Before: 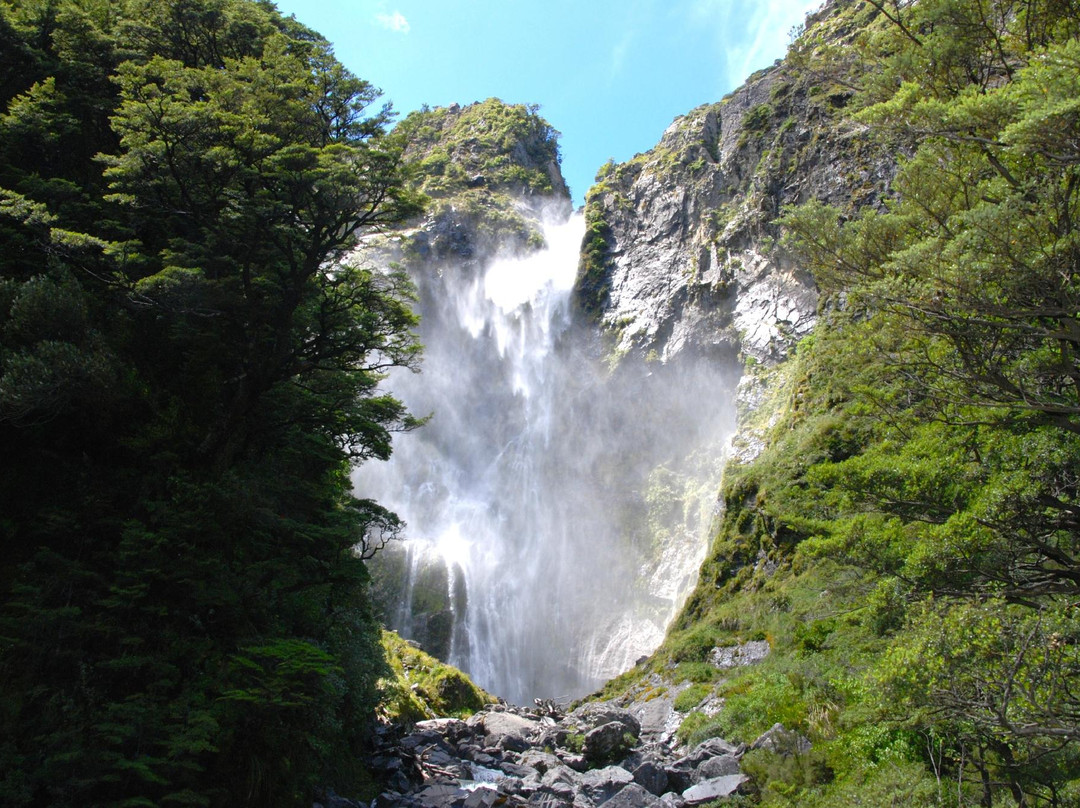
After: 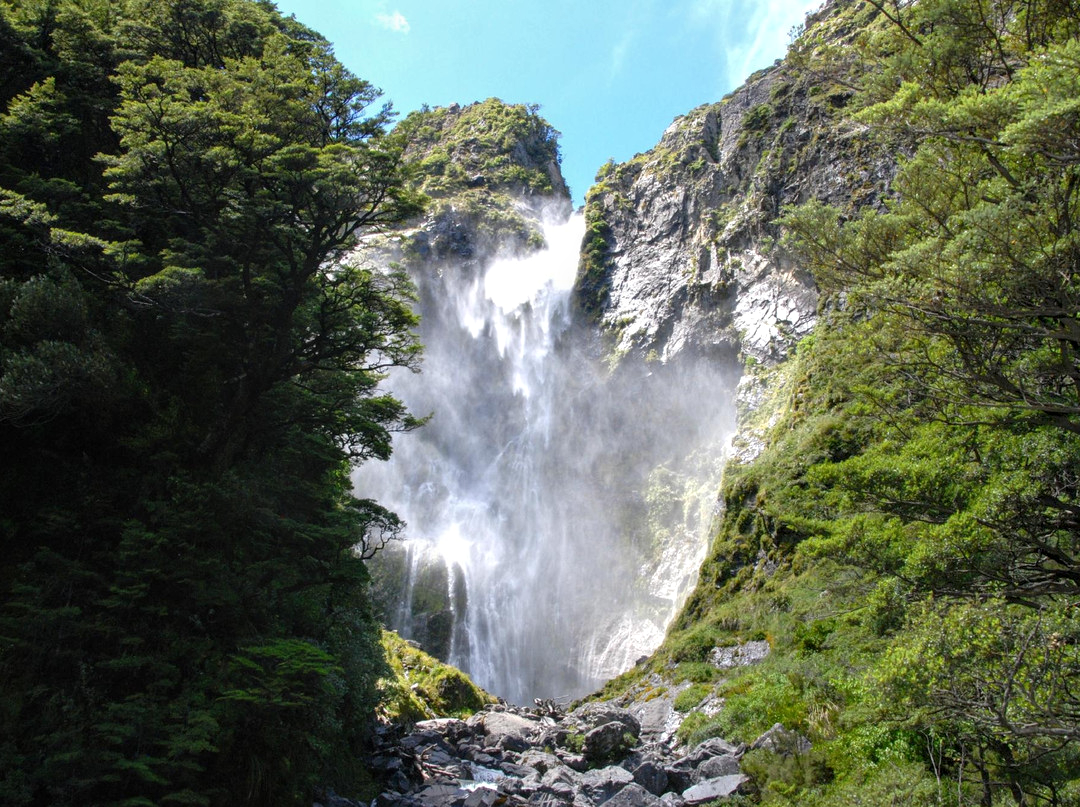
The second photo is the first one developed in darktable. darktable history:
crop: bottom 0.052%
local contrast: on, module defaults
